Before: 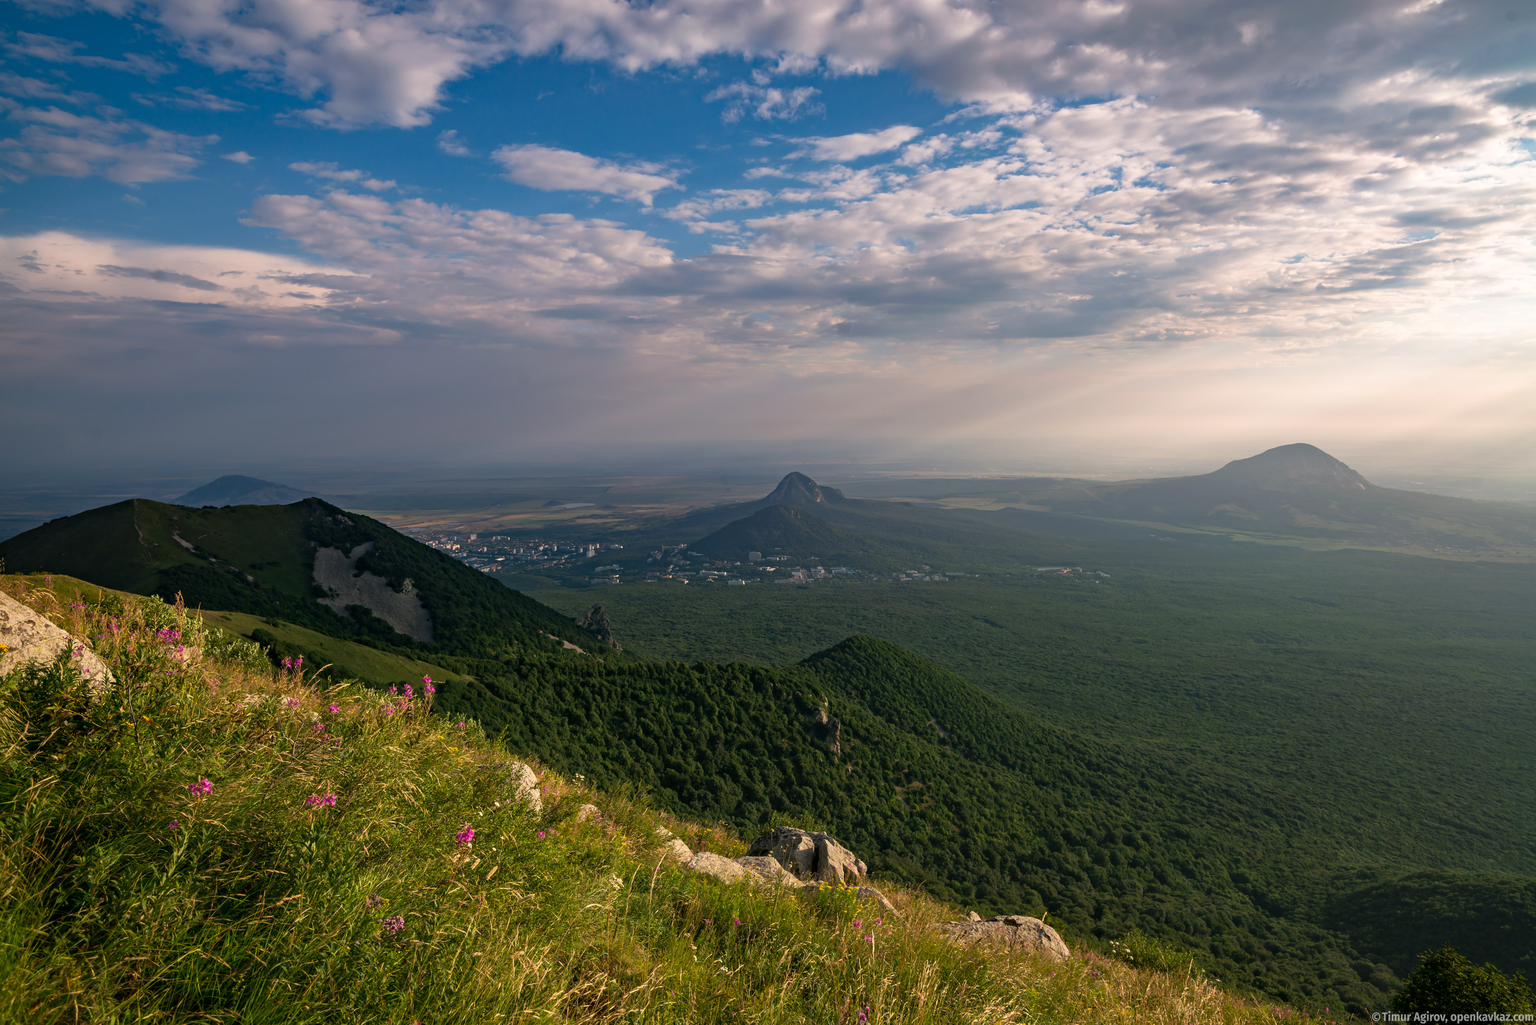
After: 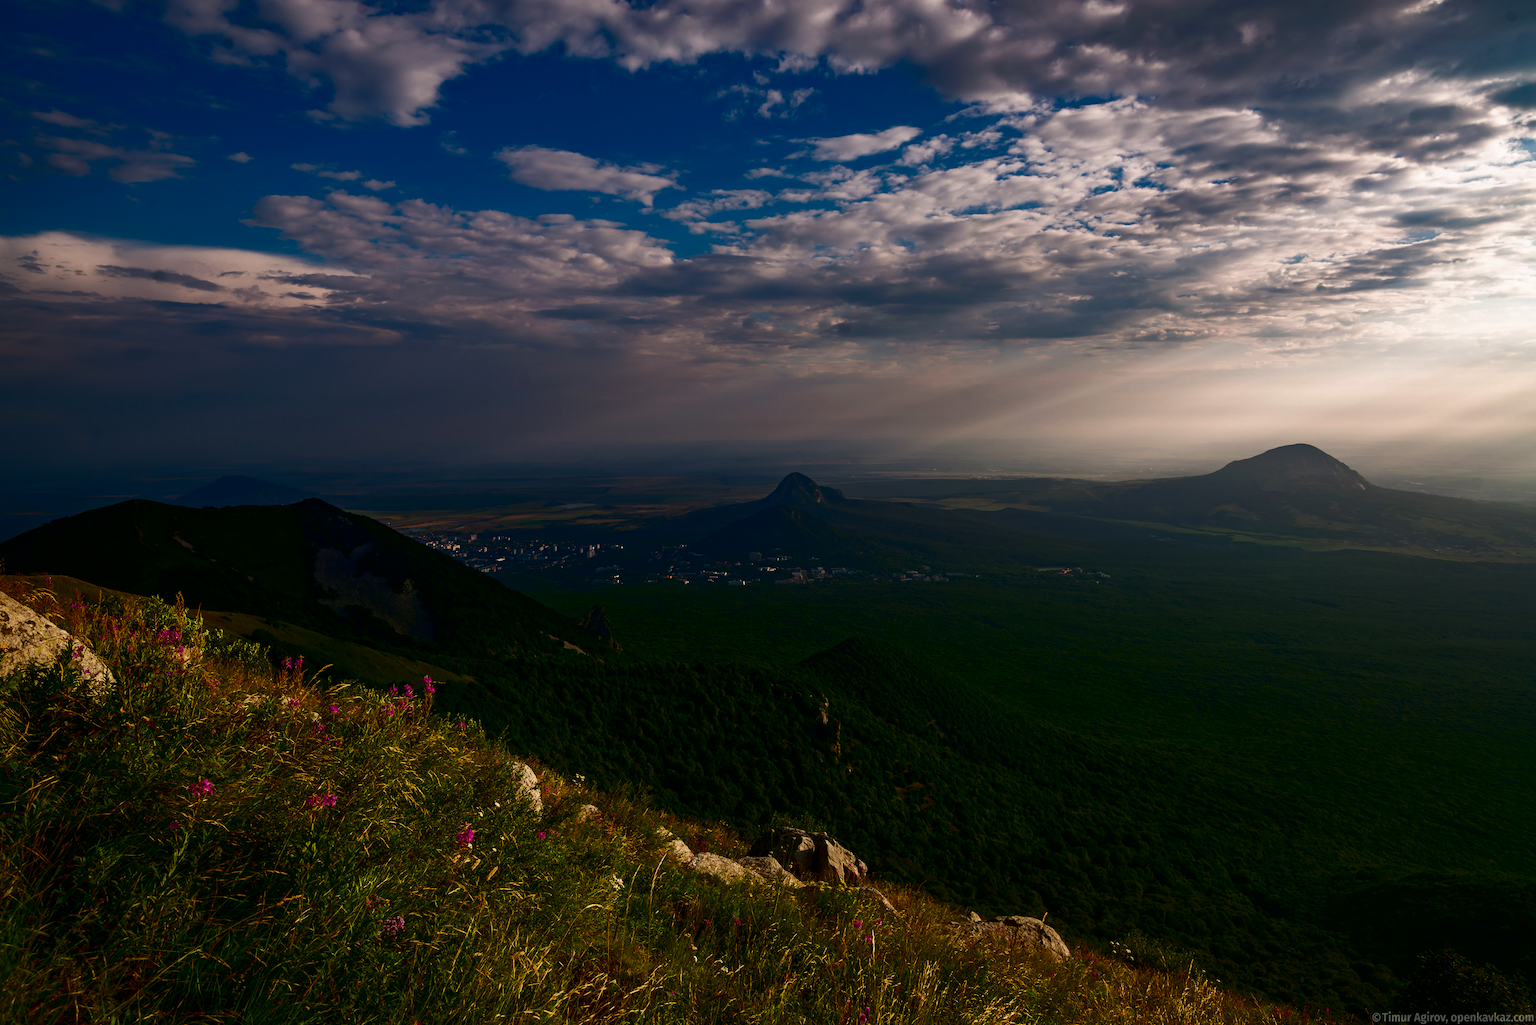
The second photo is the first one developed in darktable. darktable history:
contrast brightness saturation: contrast 0.087, brightness -0.589, saturation 0.174
